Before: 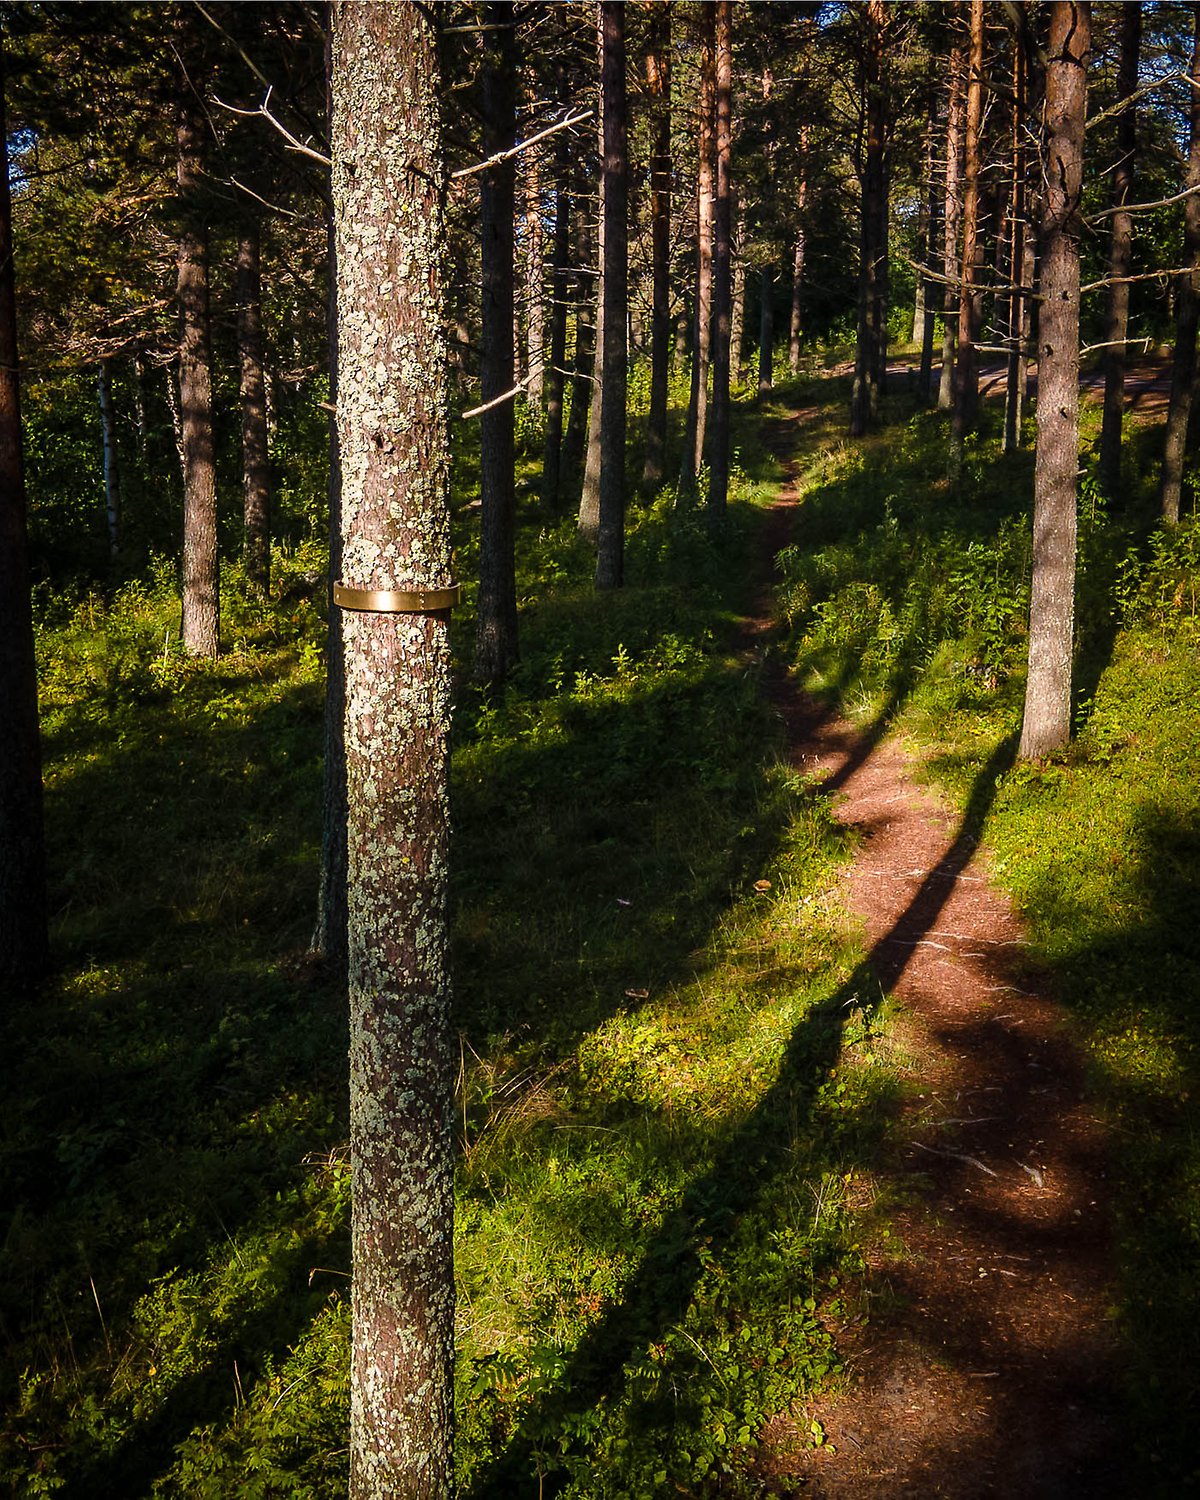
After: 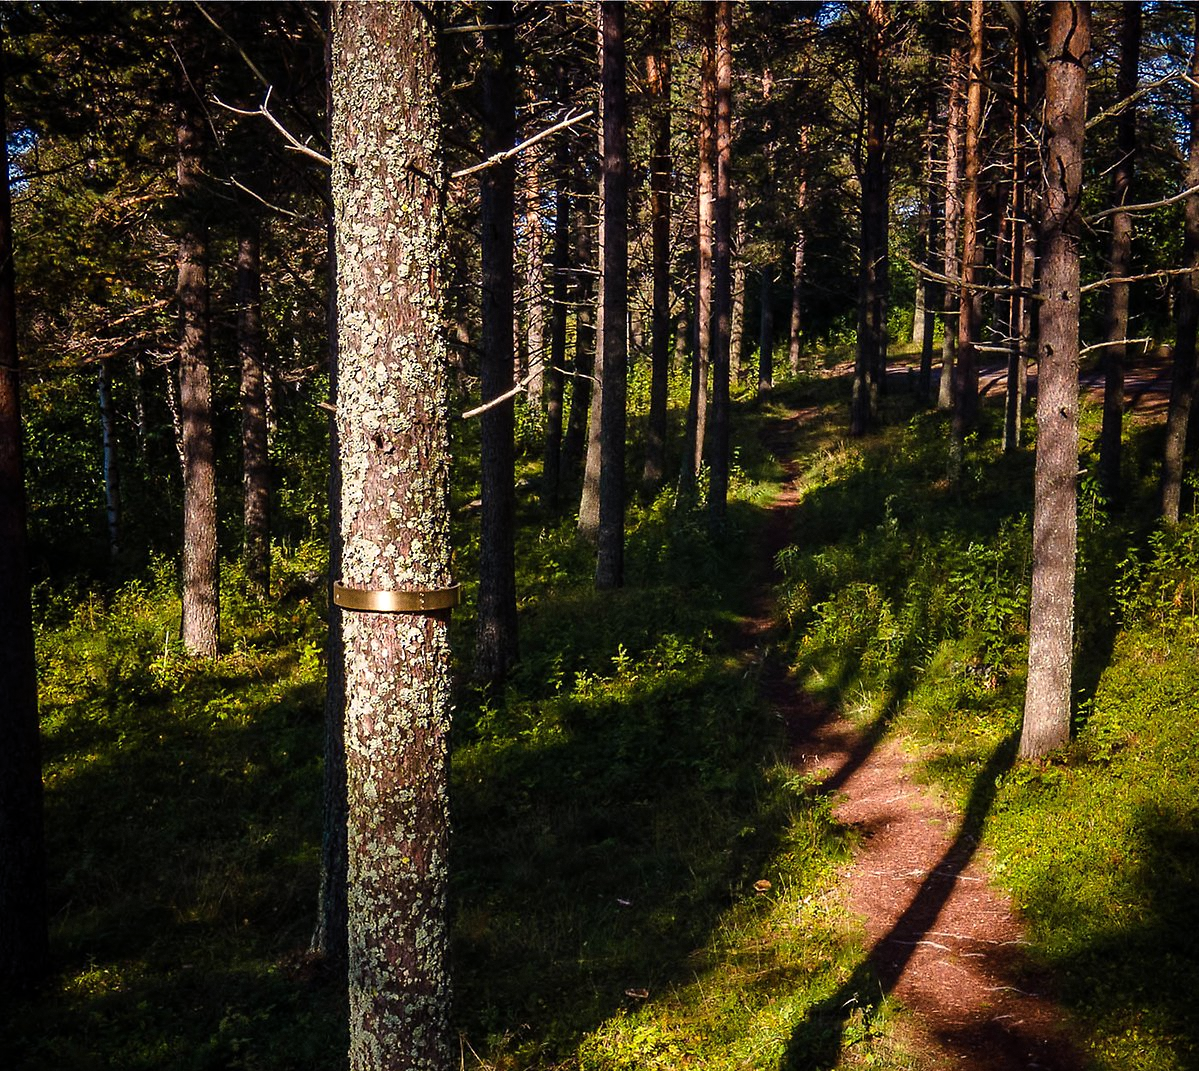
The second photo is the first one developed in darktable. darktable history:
crop: bottom 28.576%
grain: coarseness 0.09 ISO
color balance: gamma [0.9, 0.988, 0.975, 1.025], gain [1.05, 1, 1, 1]
